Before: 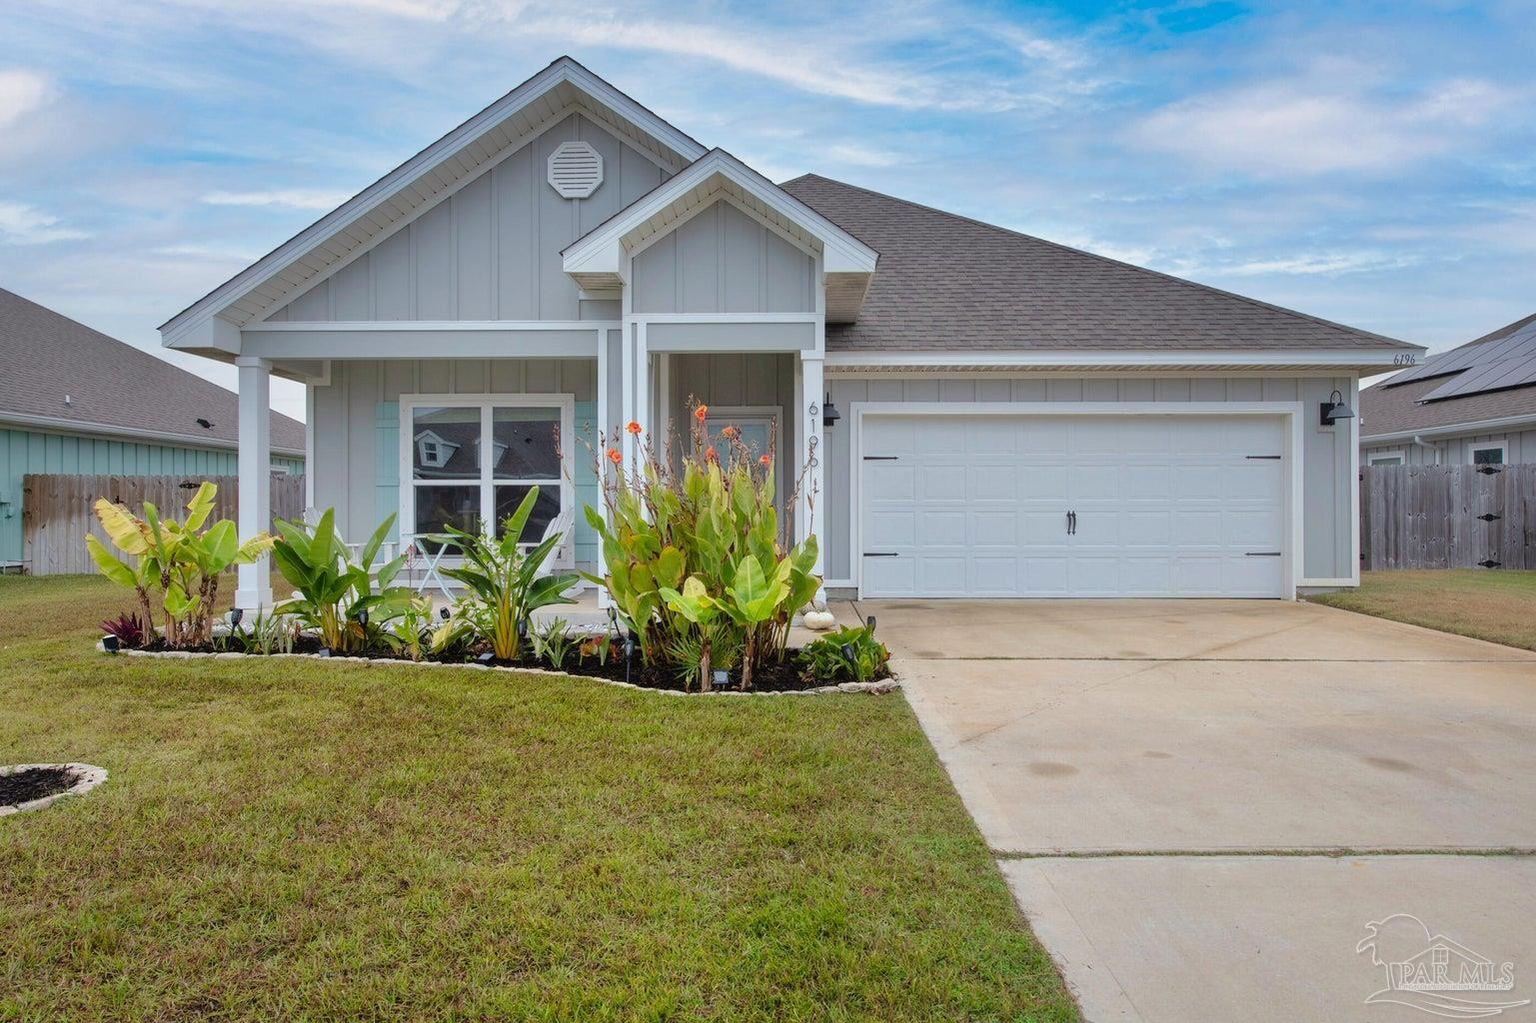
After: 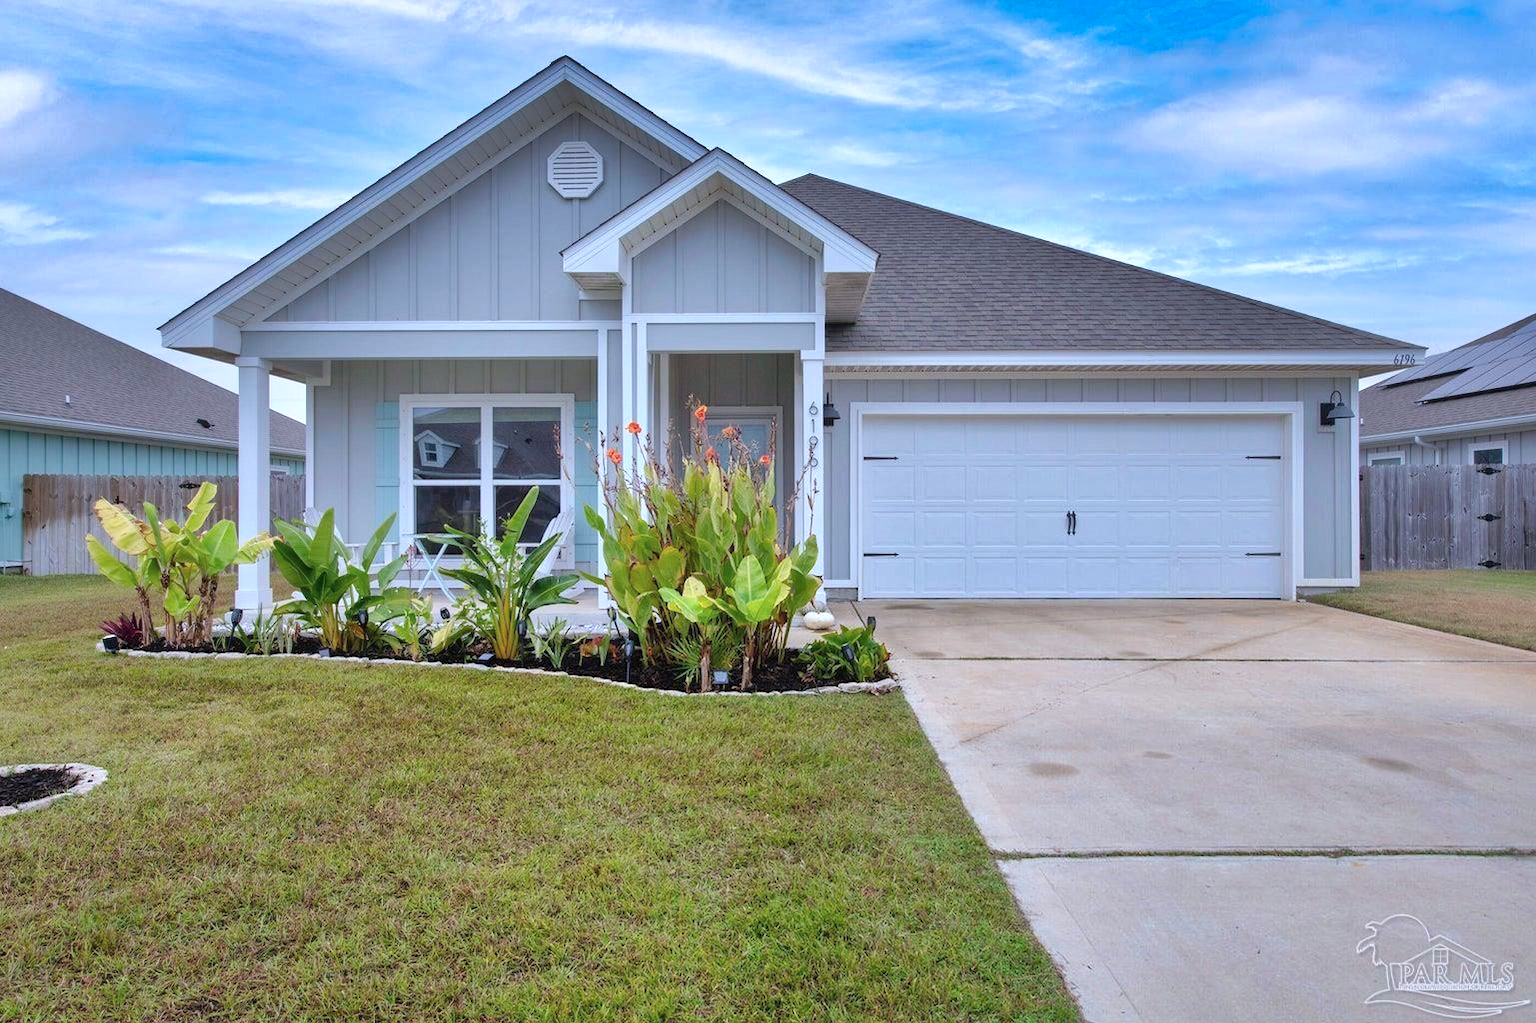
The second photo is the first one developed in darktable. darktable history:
color calibration: illuminant as shot in camera, x 0.37, y 0.382, temperature 4316.67 K
exposure: exposure 0.295 EV, compensate highlight preservation false
shadows and highlights: soften with gaussian
